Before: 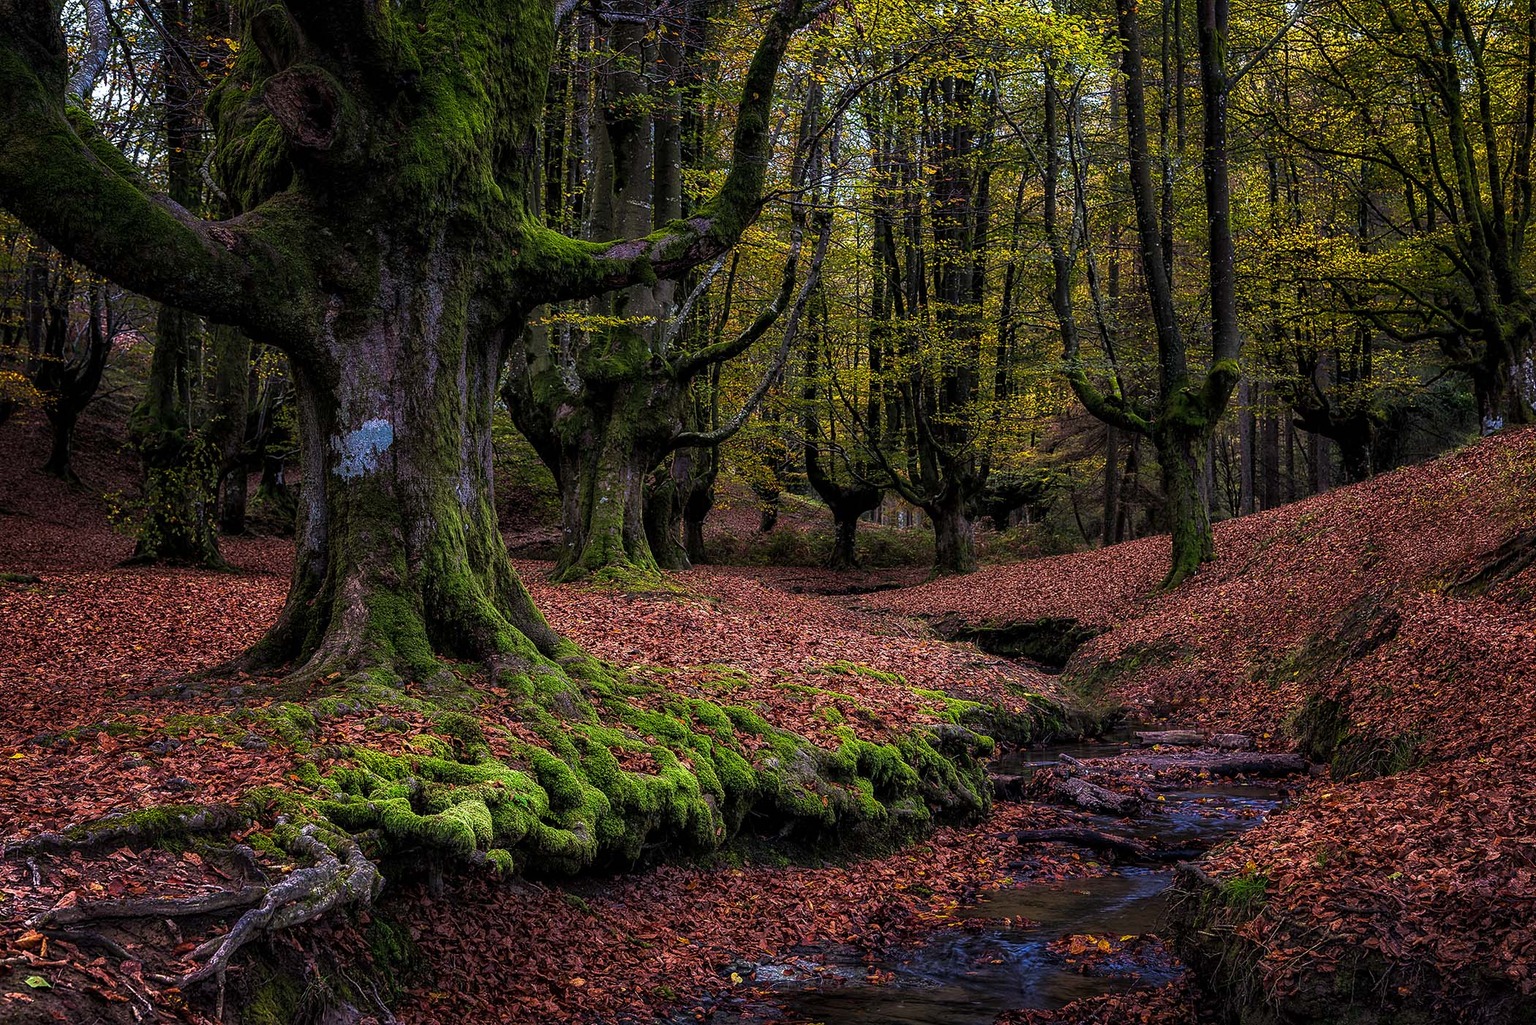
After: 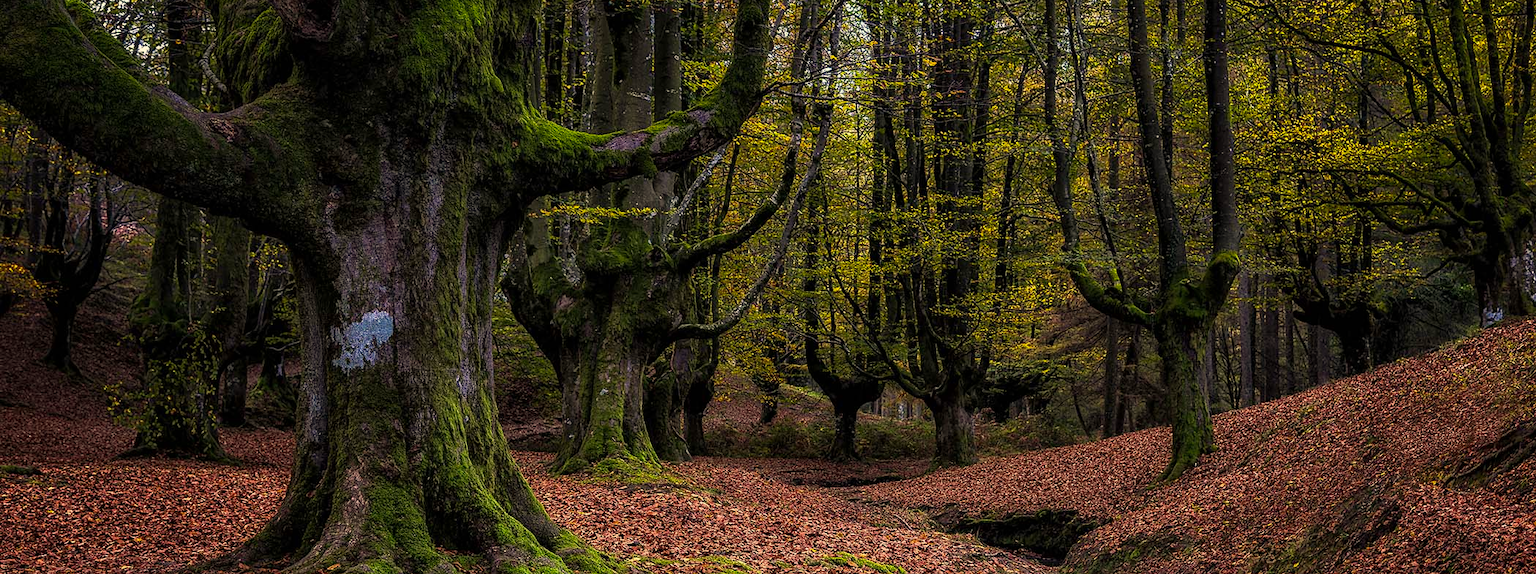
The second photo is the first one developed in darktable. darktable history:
crop and rotate: top 10.605%, bottom 33.274%
color correction: highlights a* 1.39, highlights b* 17.83
